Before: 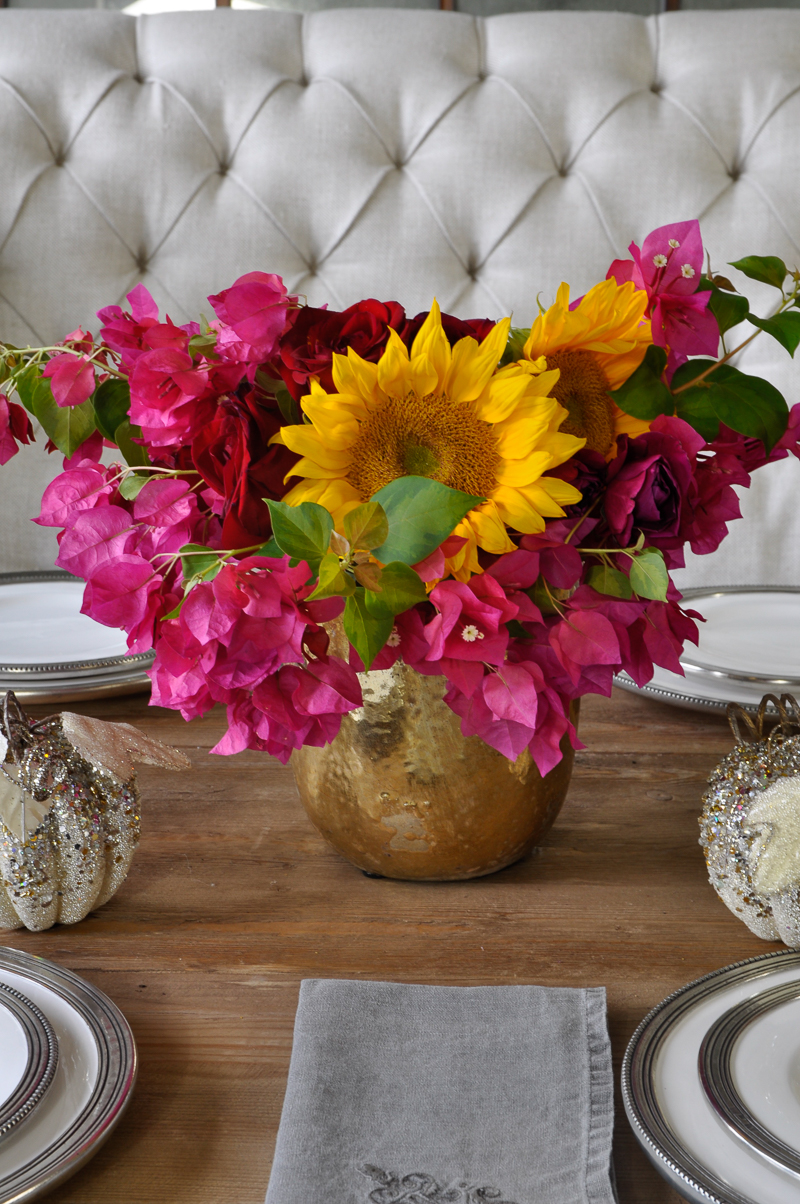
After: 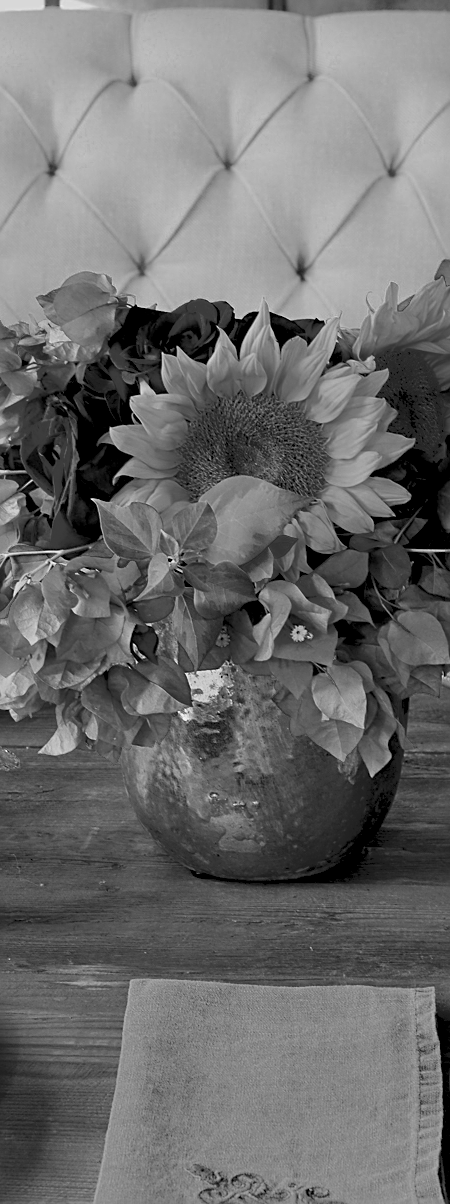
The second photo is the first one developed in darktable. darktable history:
color balance: lift [1, 1.015, 0.987, 0.985], gamma [1, 0.959, 1.042, 0.958], gain [0.927, 0.938, 1.072, 0.928], contrast 1.5%
crop: left 21.496%, right 22.254%
sharpen: amount 0.6
color zones: curves: ch0 [(0.002, 0.589) (0.107, 0.484) (0.146, 0.249) (0.217, 0.352) (0.309, 0.525) (0.39, 0.404) (0.455, 0.169) (0.597, 0.055) (0.724, 0.212) (0.775, 0.691) (0.869, 0.571) (1, 0.587)]; ch1 [(0, 0) (0.143, 0) (0.286, 0) (0.429, 0) (0.571, 0) (0.714, 0) (0.857, 0)]
rgb levels: preserve colors sum RGB, levels [[0.038, 0.433, 0.934], [0, 0.5, 1], [0, 0.5, 1]]
